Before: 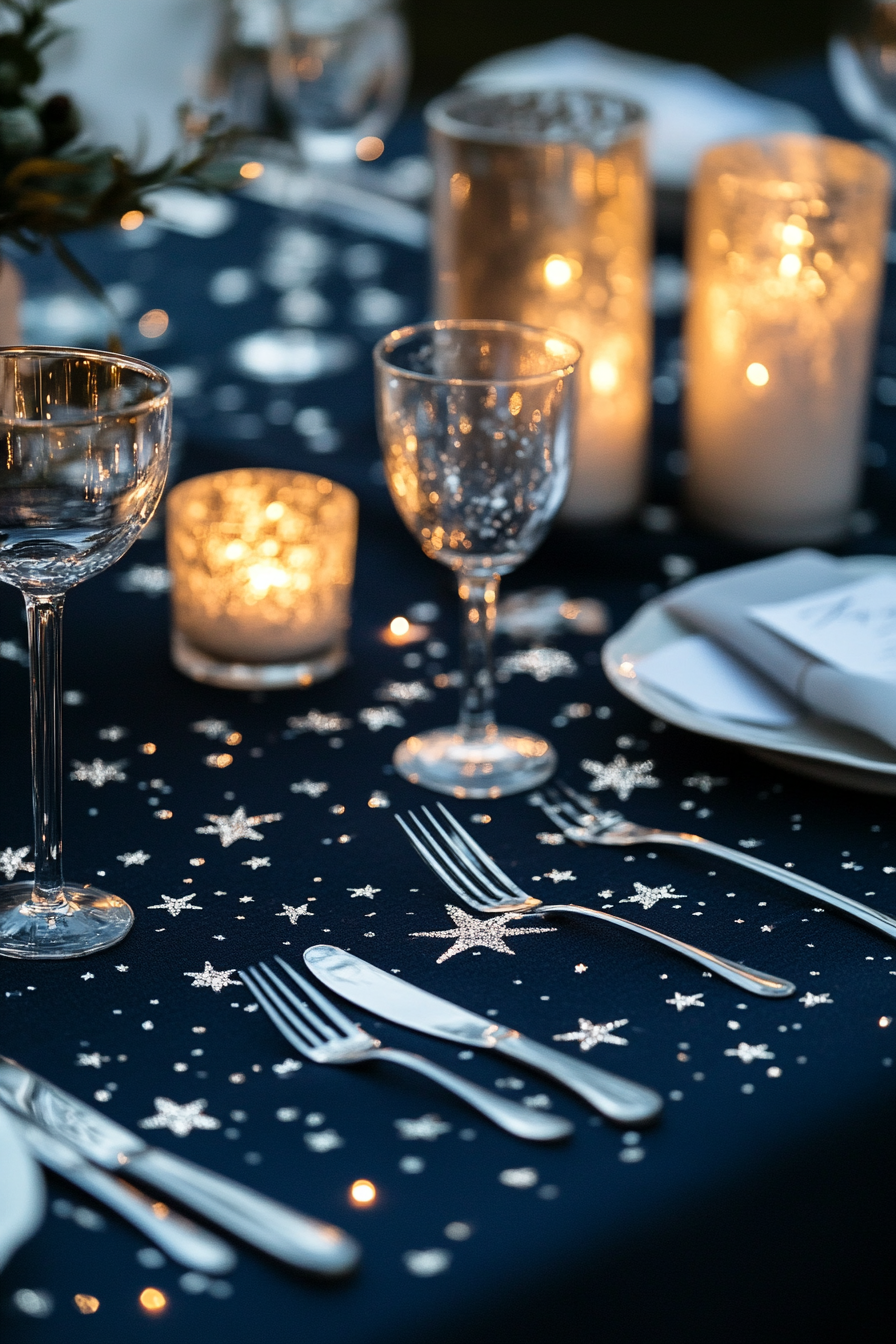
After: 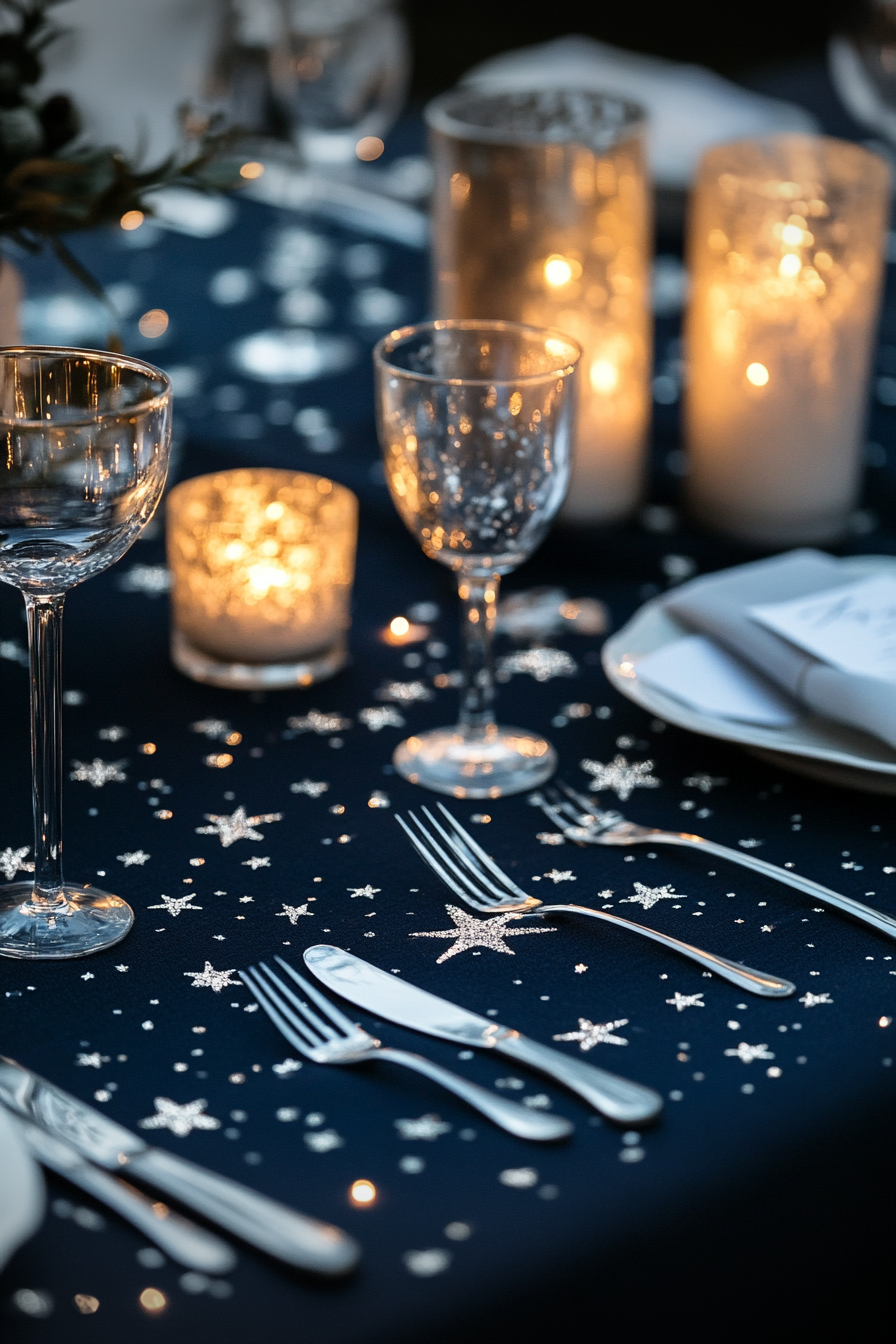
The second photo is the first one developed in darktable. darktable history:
vignetting: fall-off start 99.21%, width/height ratio 1.322
